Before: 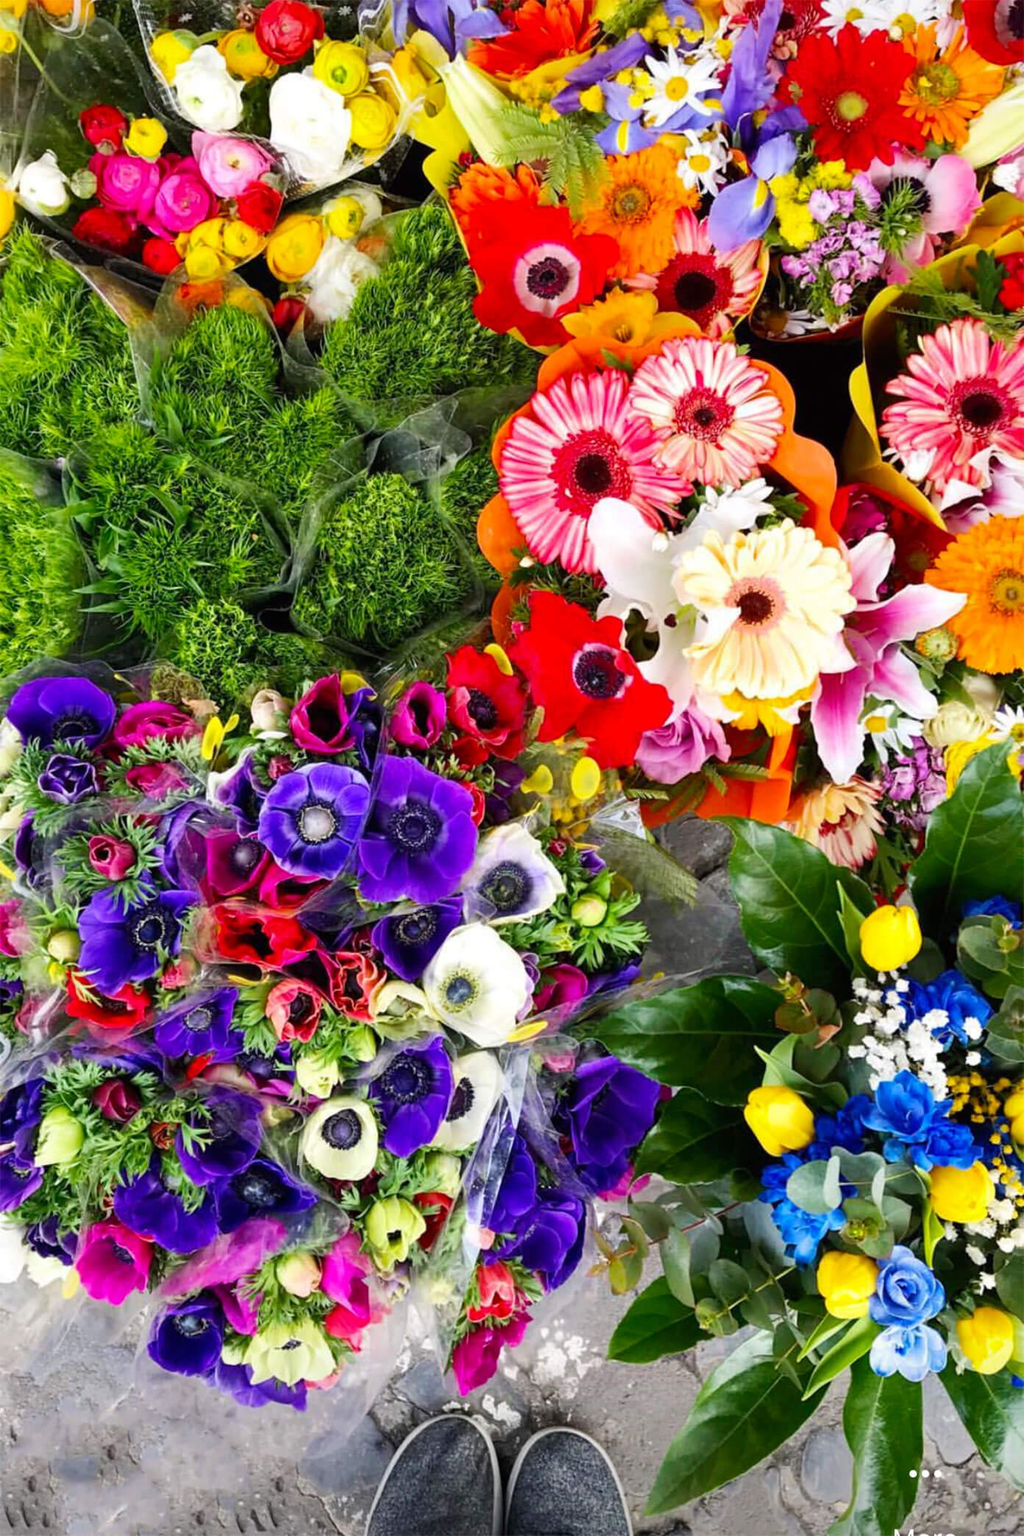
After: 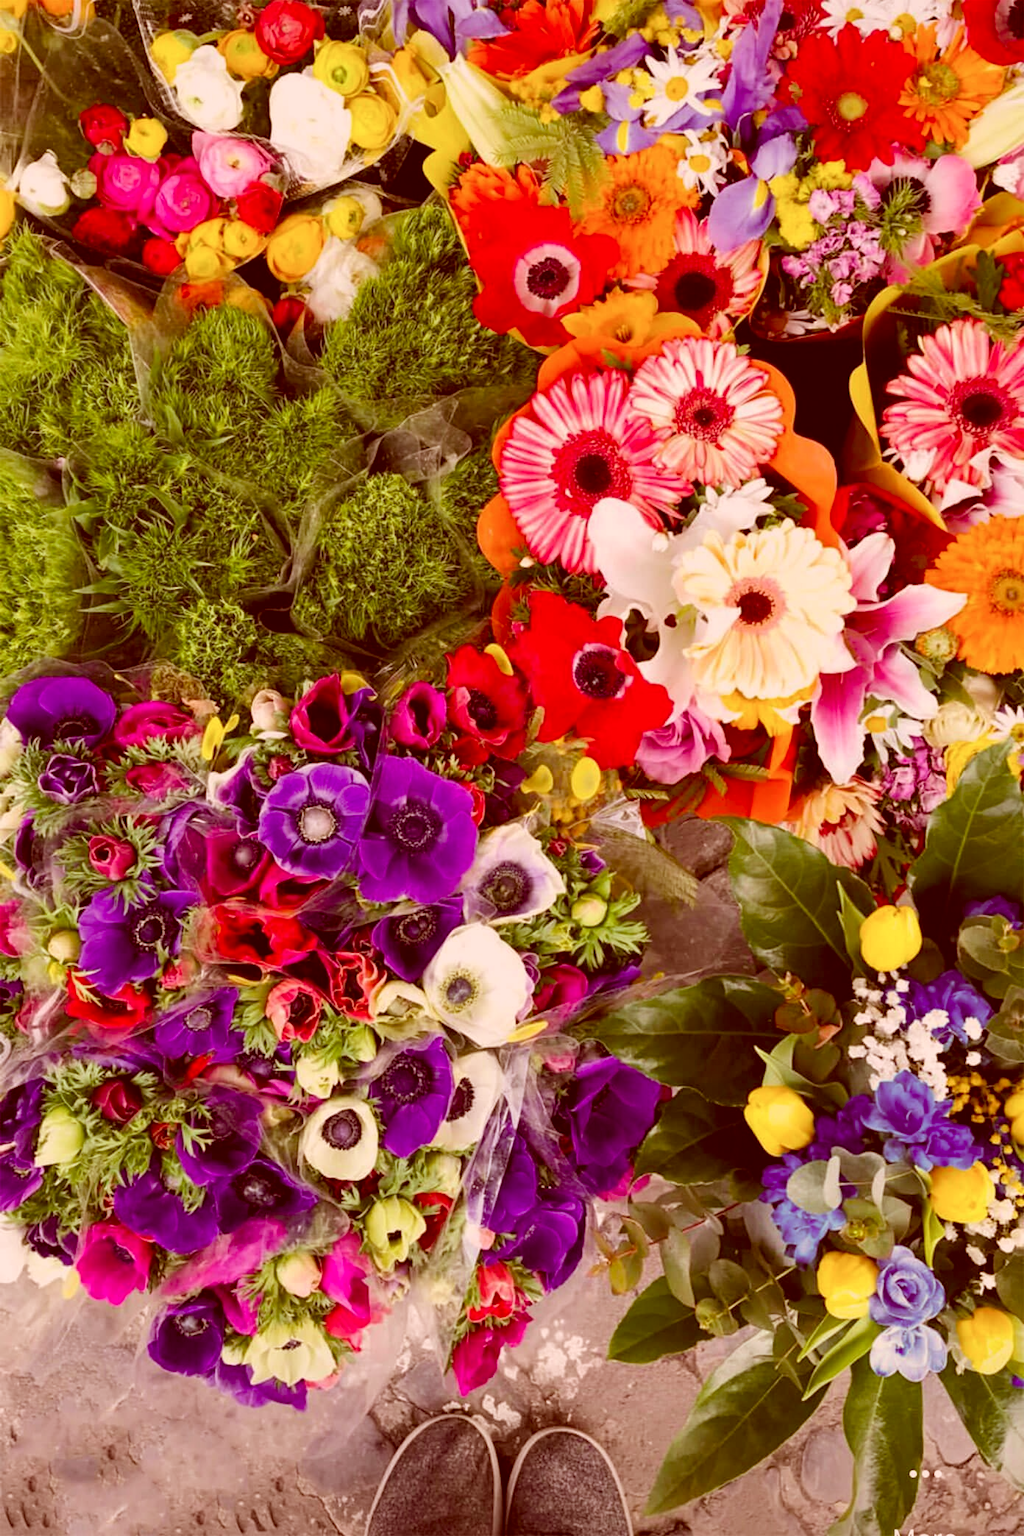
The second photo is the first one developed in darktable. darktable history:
color balance rgb: contrast -10%
color correction: highlights a* 9.03, highlights b* 8.71, shadows a* 40, shadows b* 40, saturation 0.8
